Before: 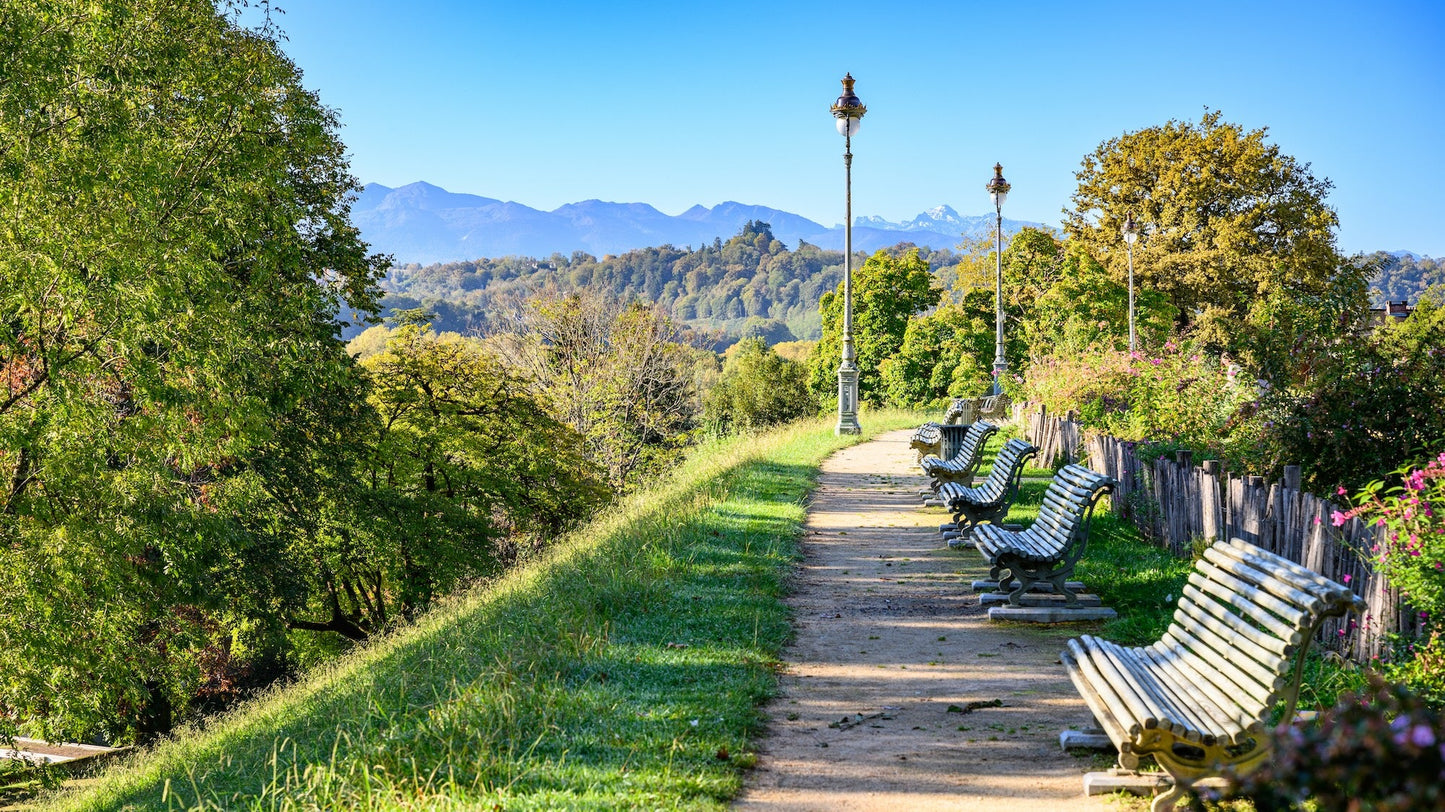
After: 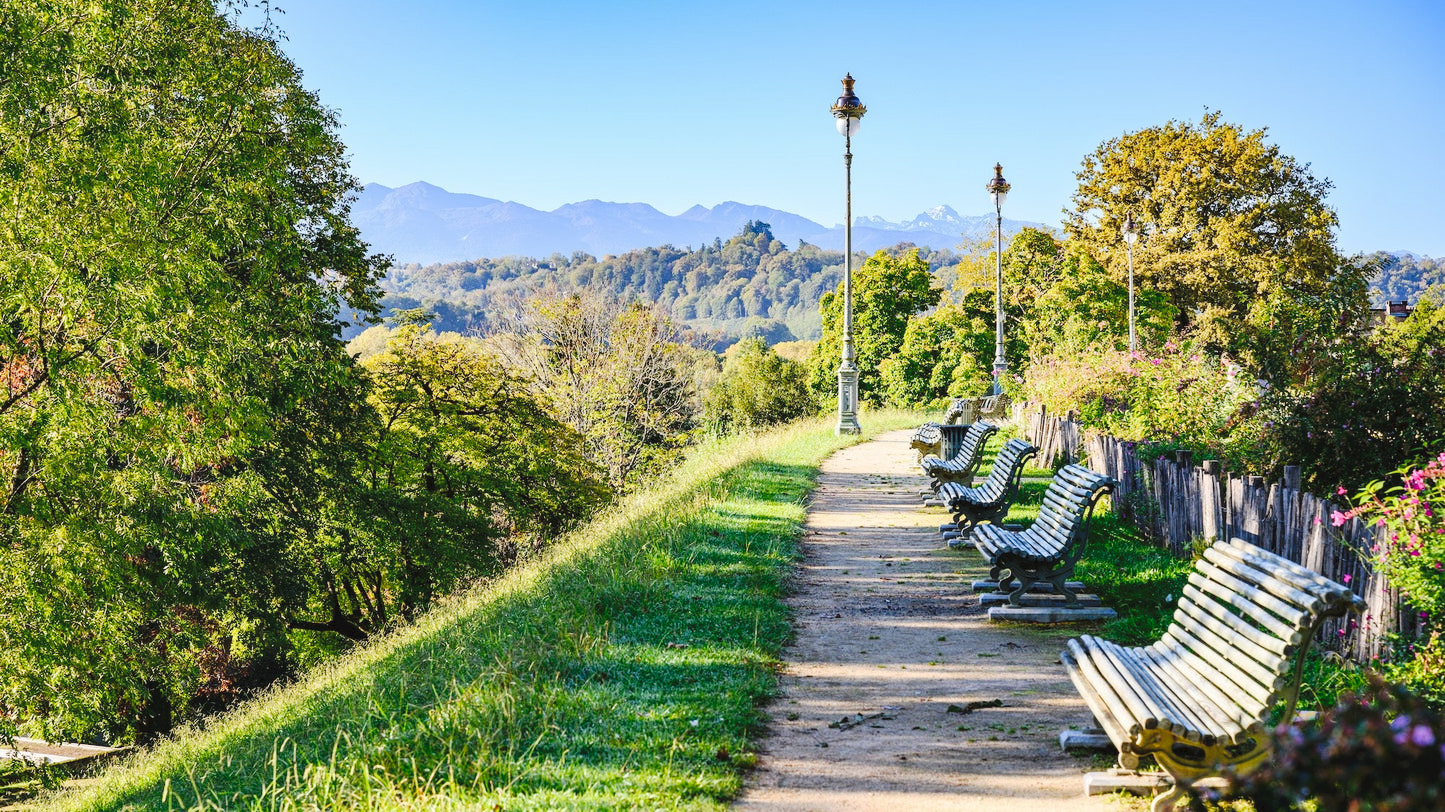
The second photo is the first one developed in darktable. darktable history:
tone curve: curves: ch0 [(0, 0) (0.003, 0.049) (0.011, 0.052) (0.025, 0.061) (0.044, 0.08) (0.069, 0.101) (0.1, 0.119) (0.136, 0.139) (0.177, 0.172) (0.224, 0.222) (0.277, 0.292) (0.335, 0.367) (0.399, 0.444) (0.468, 0.538) (0.543, 0.623) (0.623, 0.713) (0.709, 0.784) (0.801, 0.844) (0.898, 0.916) (1, 1)], preserve colors none
